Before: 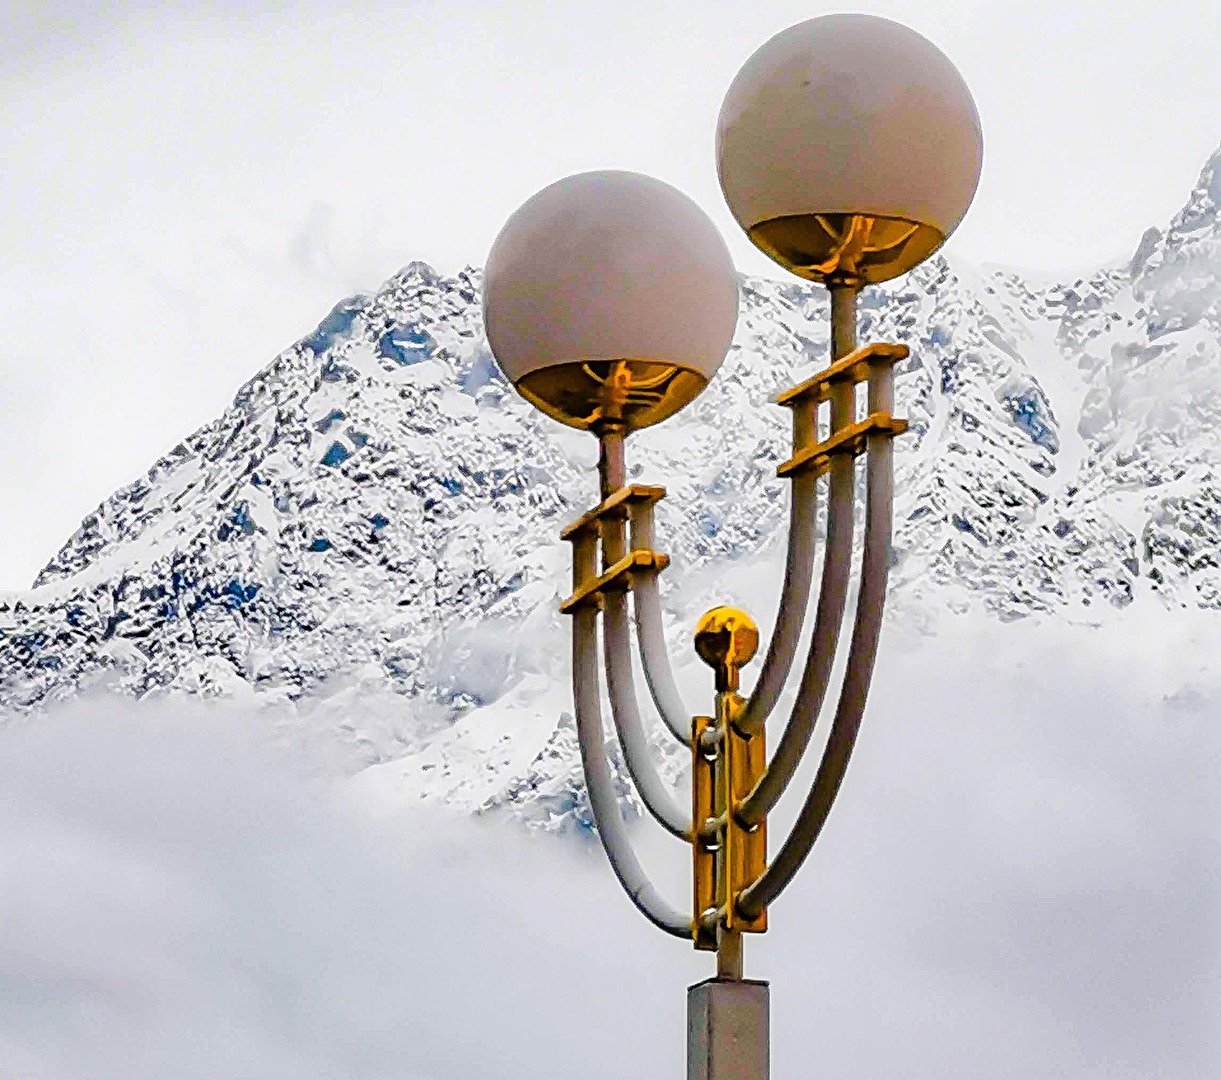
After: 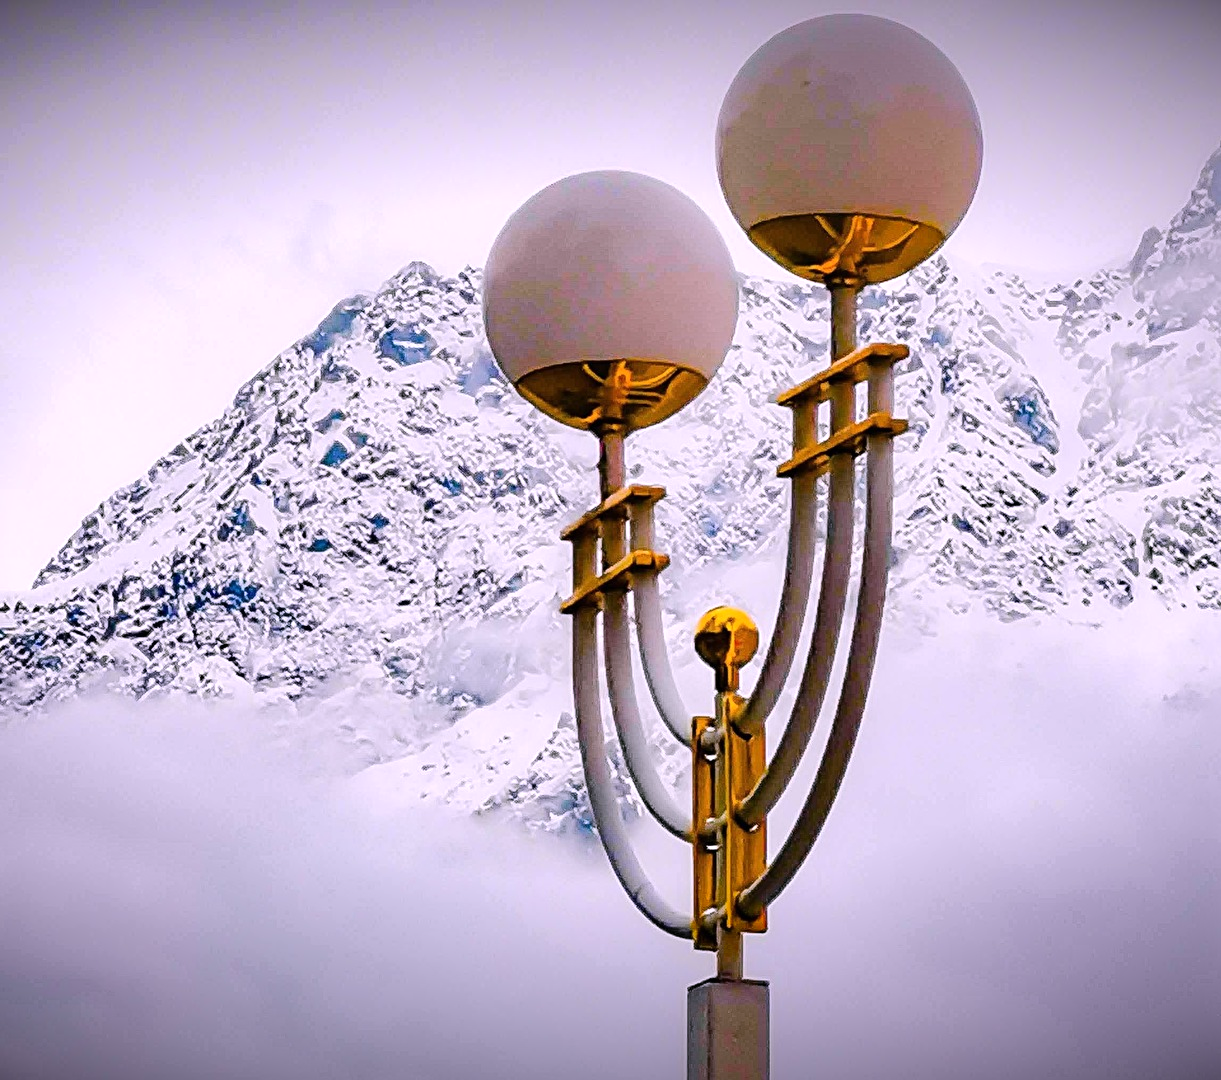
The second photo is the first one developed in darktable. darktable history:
white balance: red 1.066, blue 1.119
vignetting: fall-off start 98.29%, fall-off radius 100%, brightness -1, saturation 0.5, width/height ratio 1.428
tone equalizer: on, module defaults
